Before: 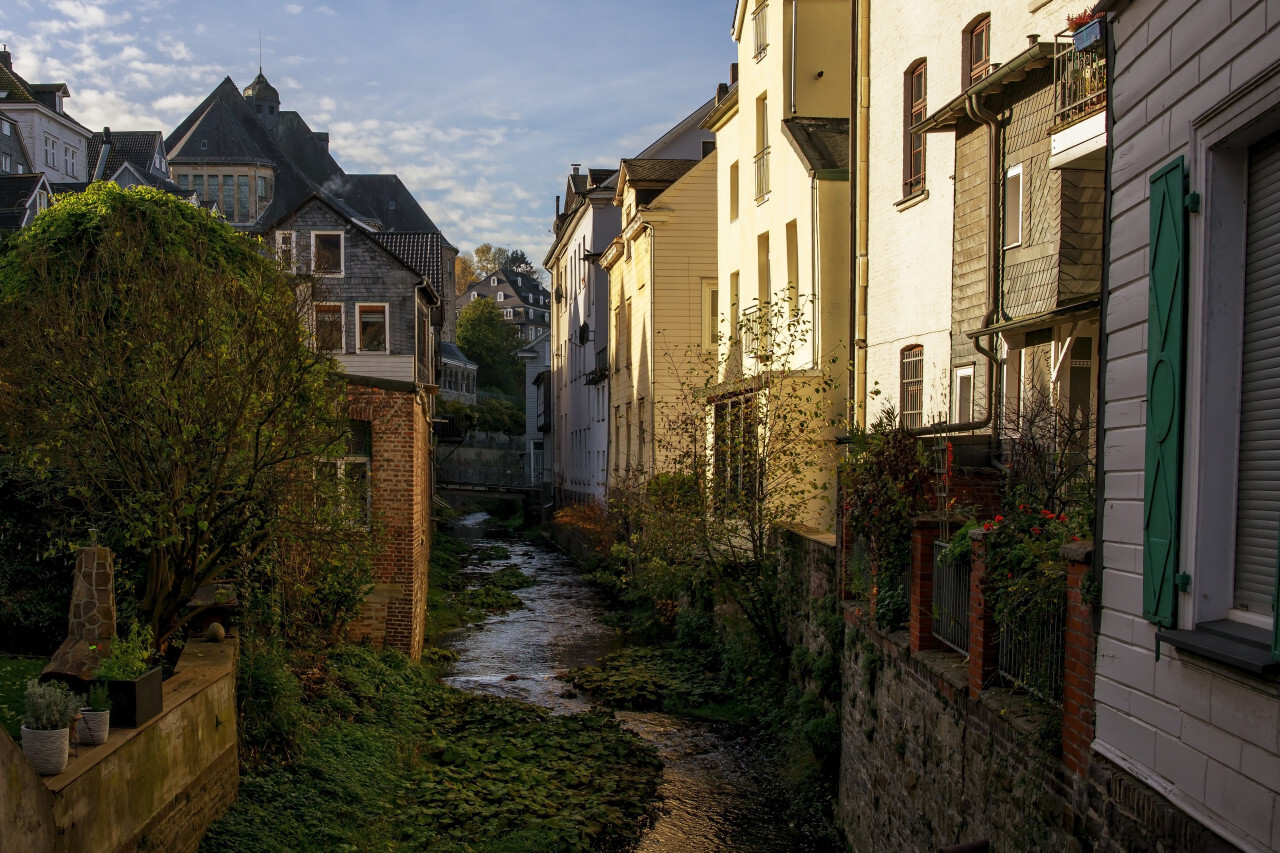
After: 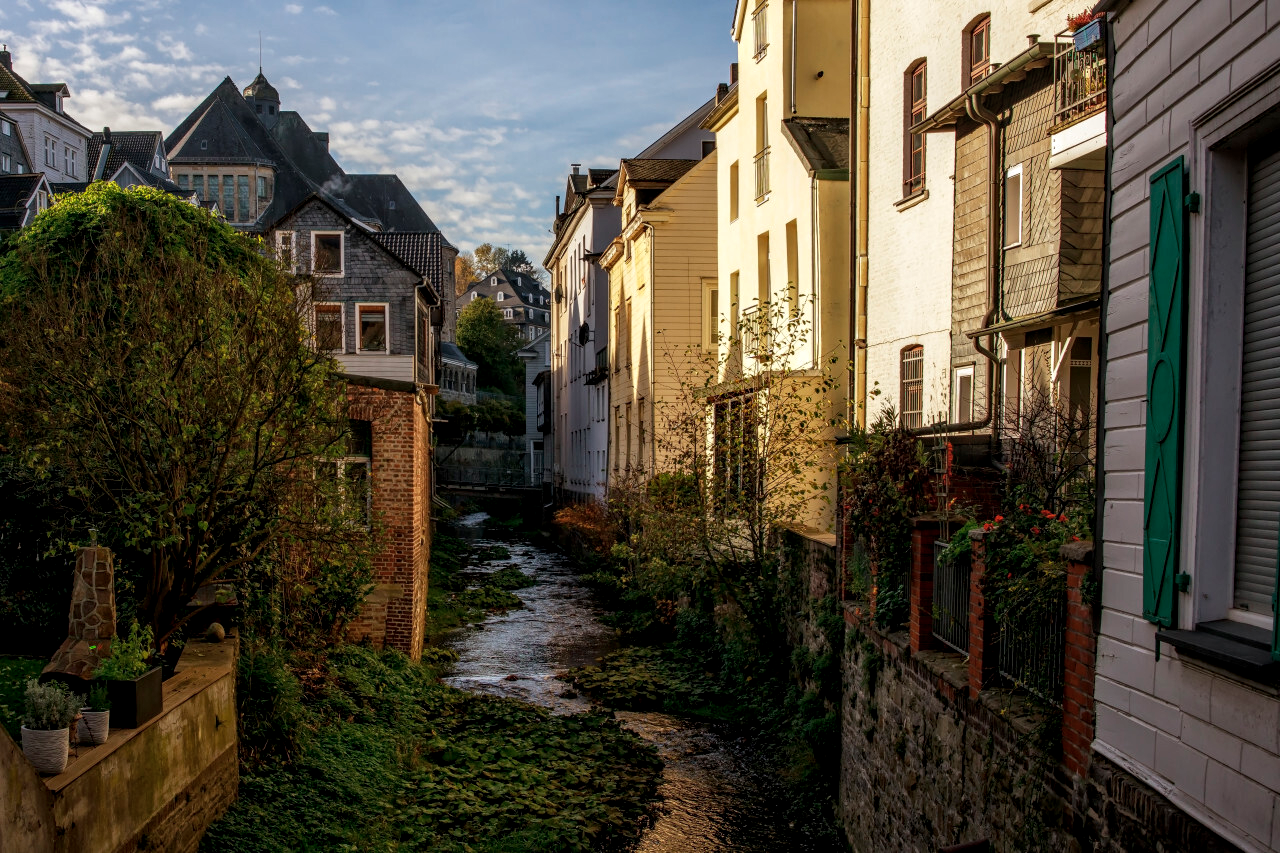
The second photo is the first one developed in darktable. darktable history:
contrast brightness saturation: saturation -0.04
local contrast: detail 130%
